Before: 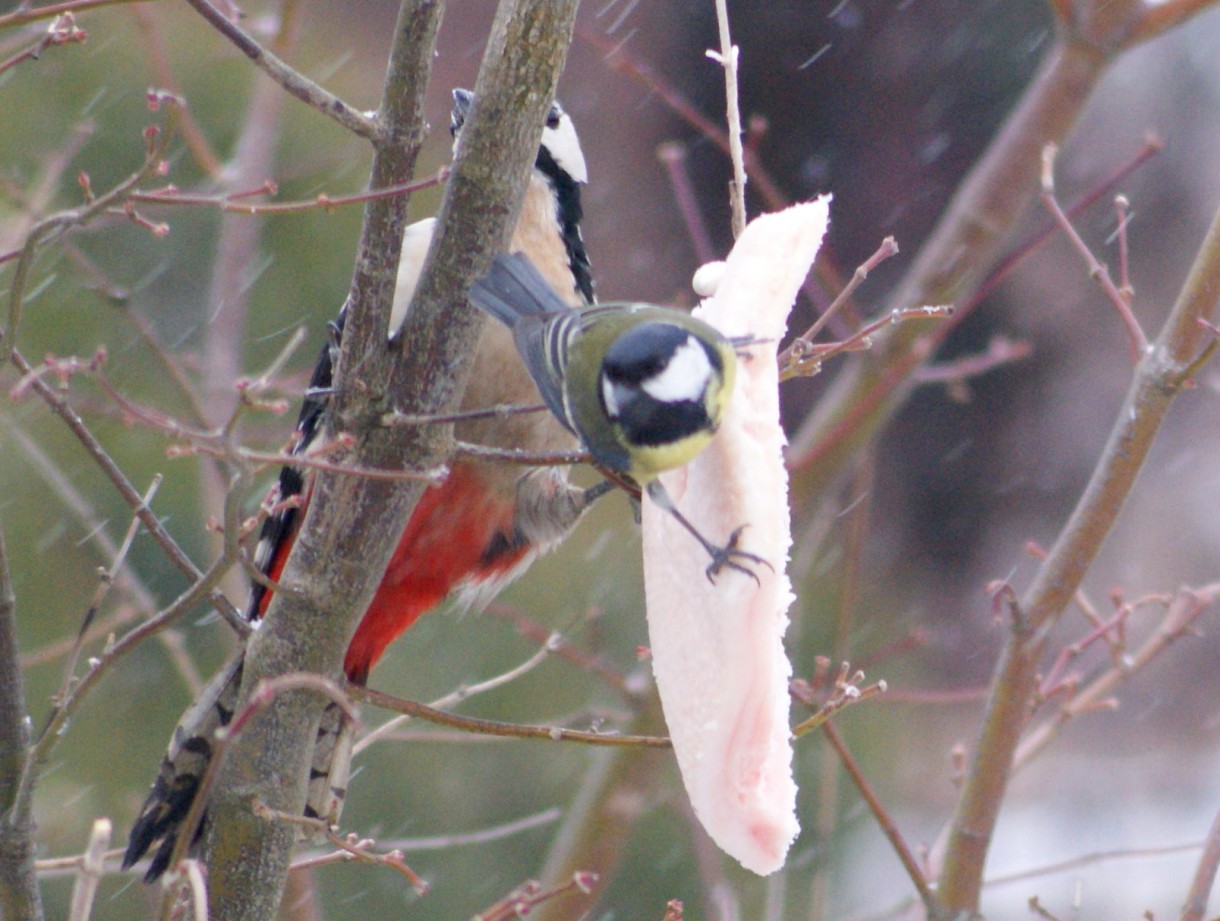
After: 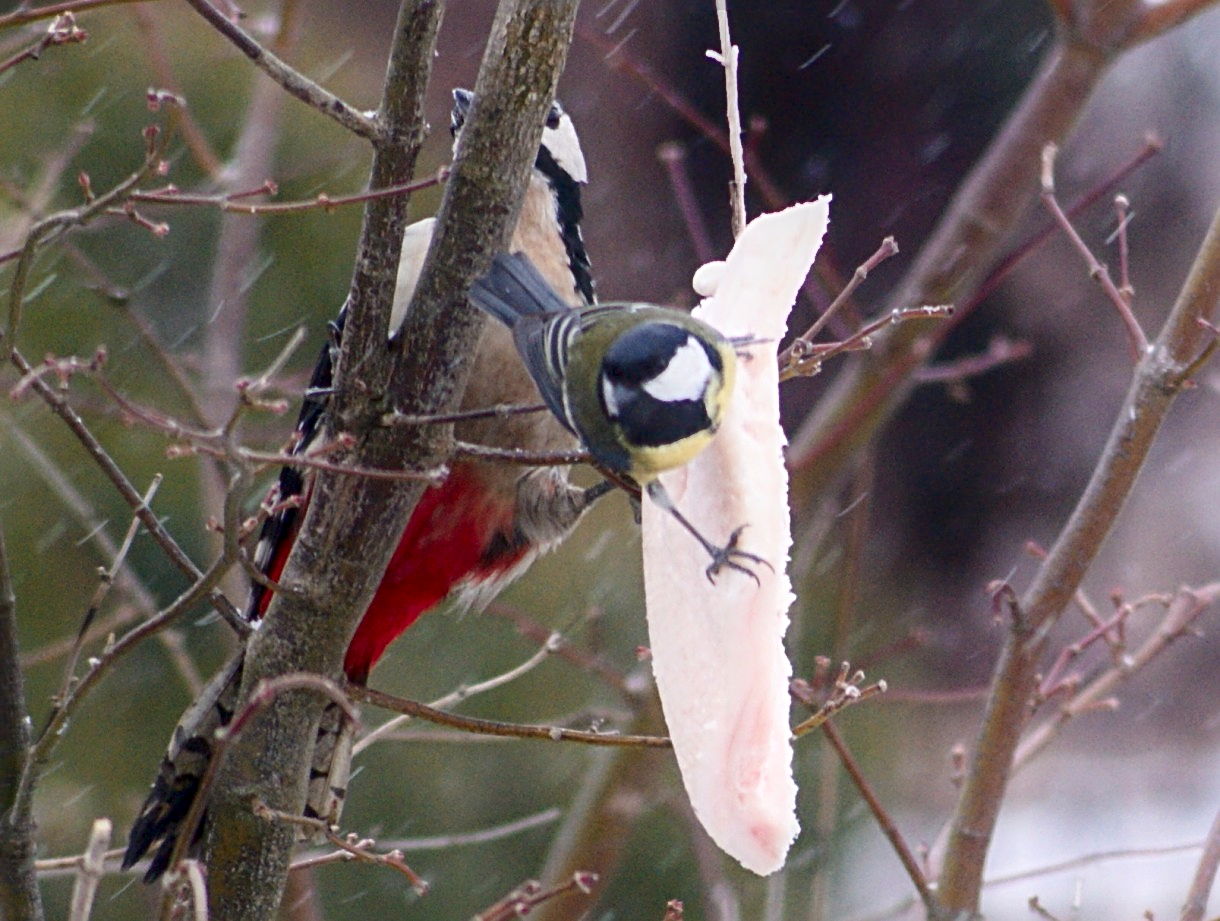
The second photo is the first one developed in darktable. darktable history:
local contrast: highlights 63%, detail 143%, midtone range 0.431
contrast equalizer: octaves 7, y [[0.6 ×6], [0.55 ×6], [0 ×6], [0 ×6], [0 ×6]], mix -0.991
contrast brightness saturation: contrast 0.22, brightness -0.188, saturation 0.234
sharpen: radius 3.993
color zones: curves: ch1 [(0, 0.469) (0.072, 0.457) (0.243, 0.494) (0.429, 0.5) (0.571, 0.5) (0.714, 0.5) (0.857, 0.5) (1, 0.469)]; ch2 [(0, 0.499) (0.143, 0.467) (0.242, 0.436) (0.429, 0.493) (0.571, 0.5) (0.714, 0.5) (0.857, 0.5) (1, 0.499)]
exposure: exposure -0.052 EV, compensate highlight preservation false
